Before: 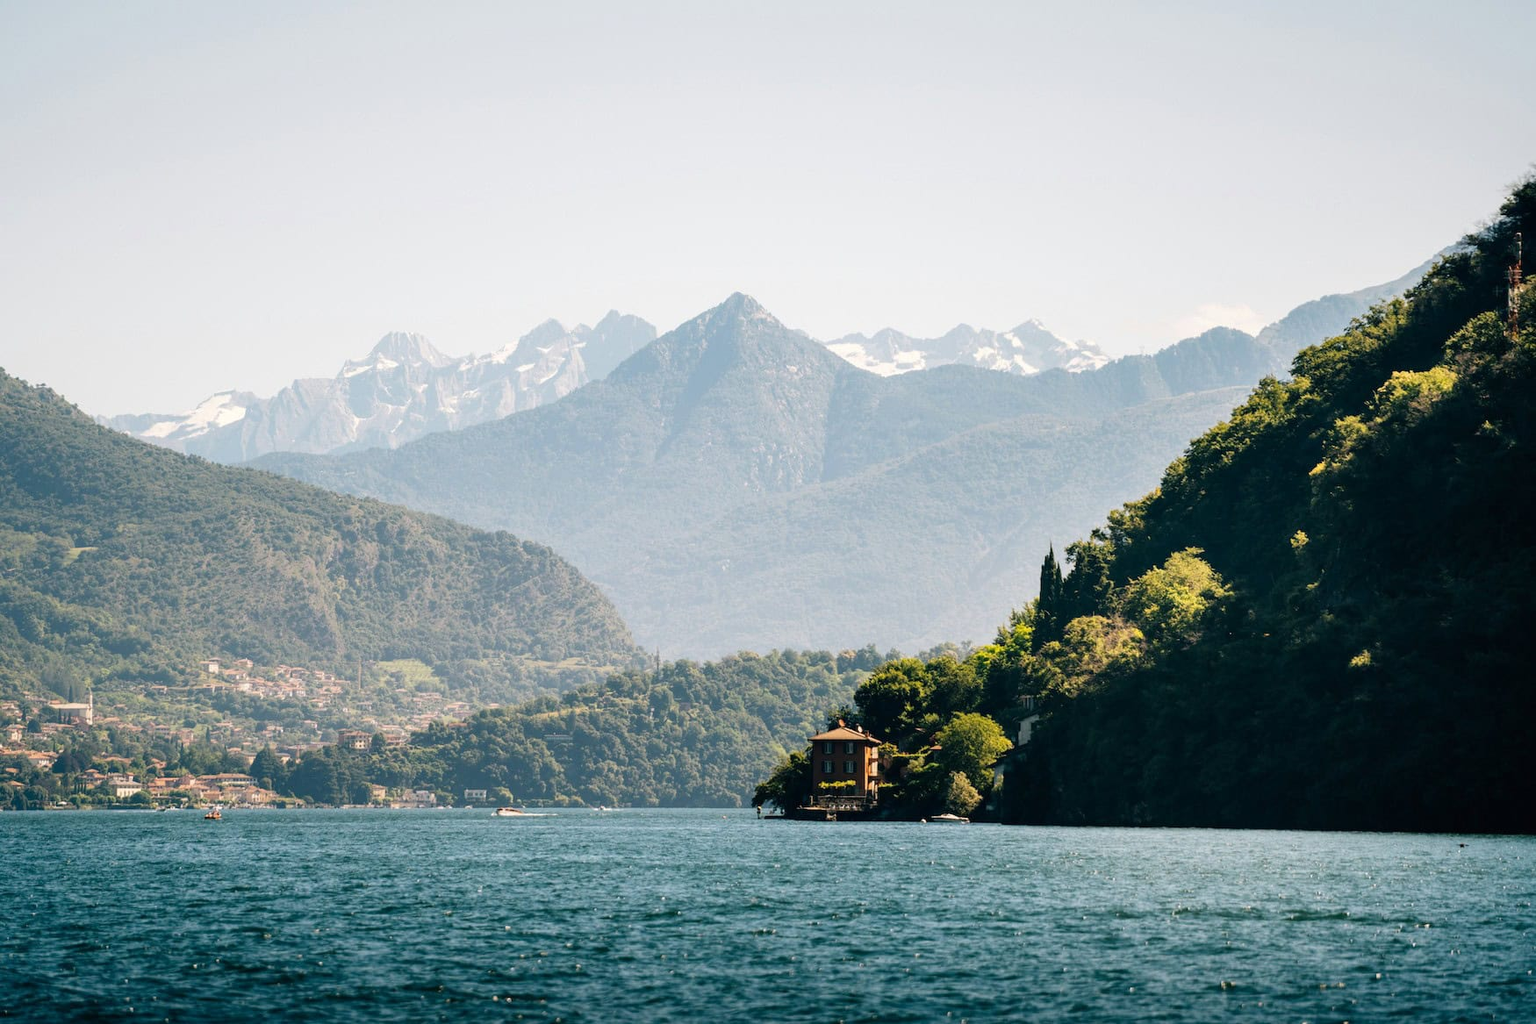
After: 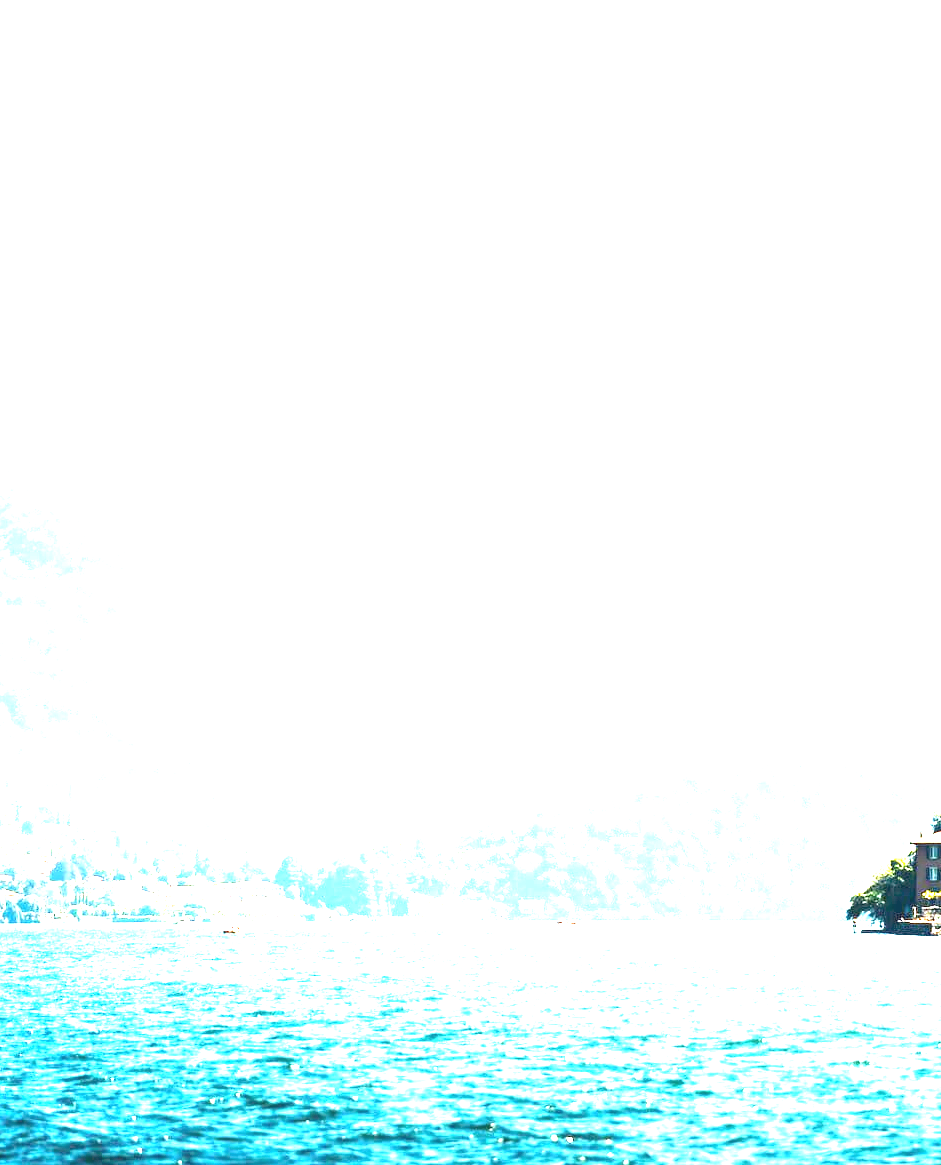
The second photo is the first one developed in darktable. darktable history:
exposure: black level correction 0, exposure 4 EV, compensate exposure bias true, compensate highlight preservation false
crop: left 0.587%, right 45.588%, bottom 0.086%
